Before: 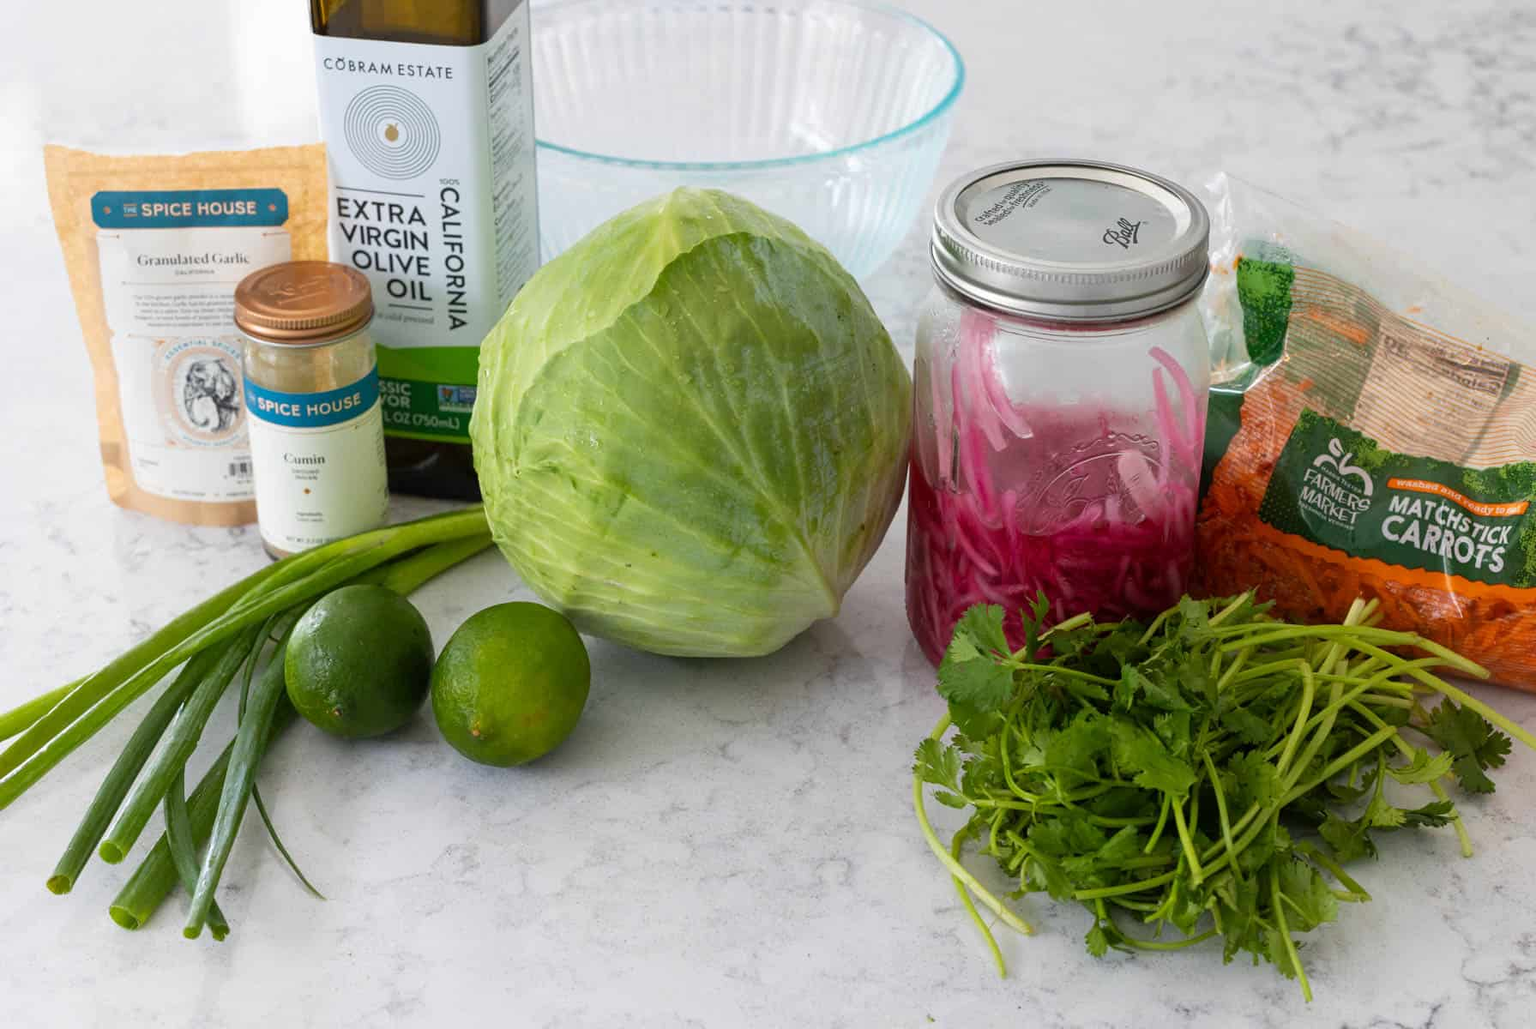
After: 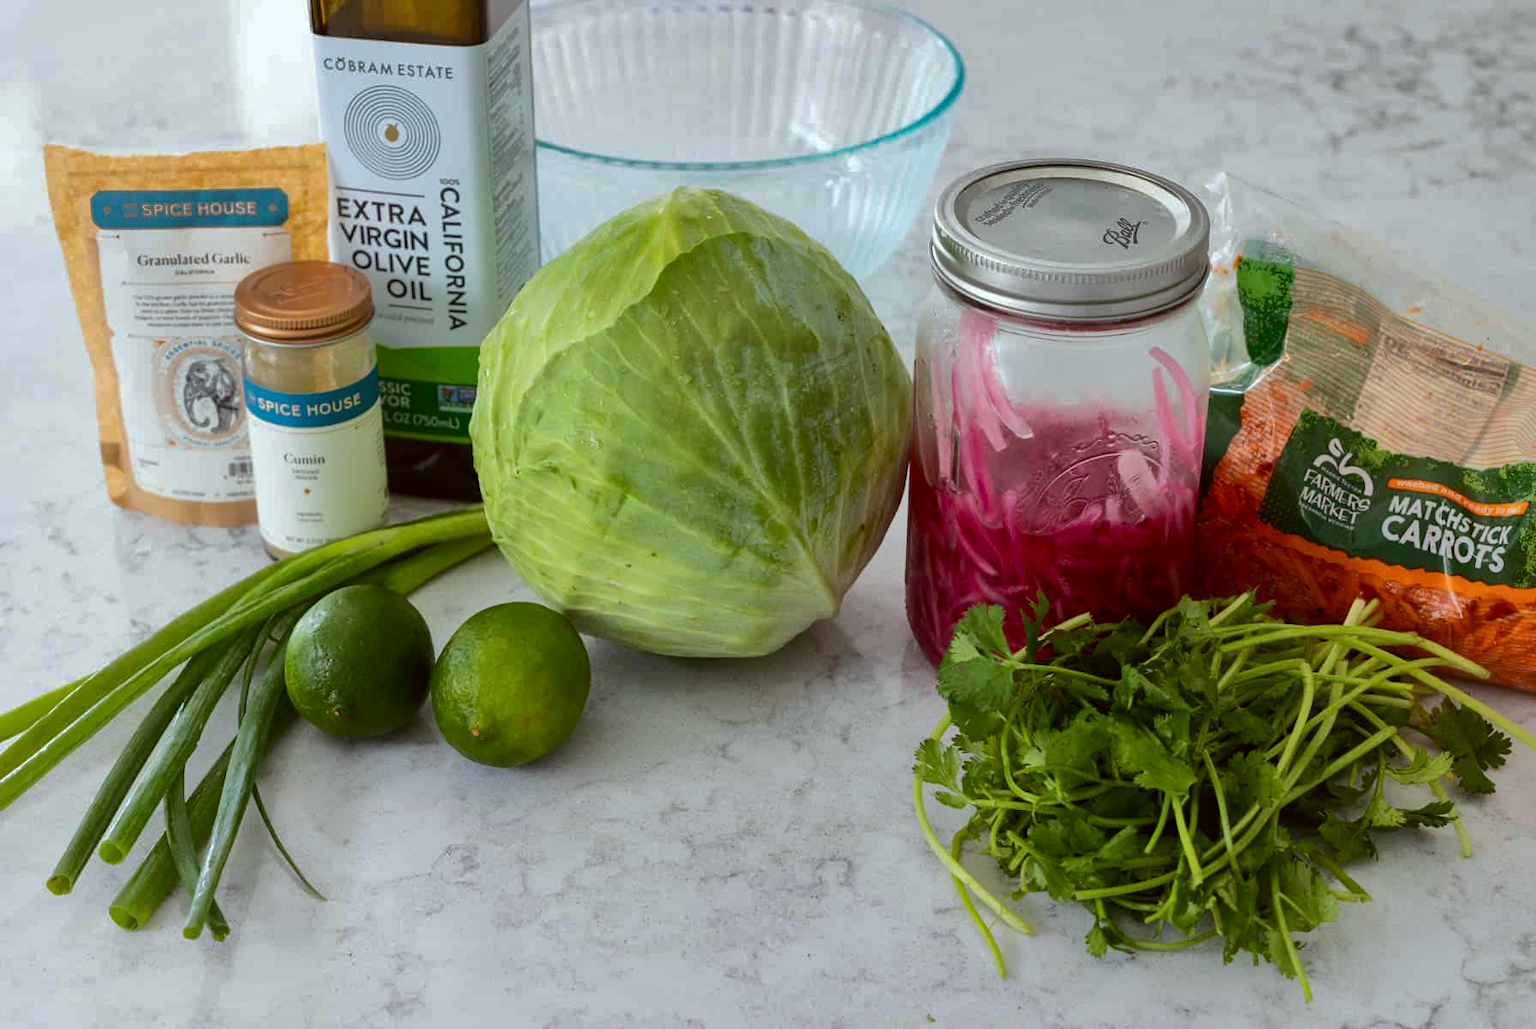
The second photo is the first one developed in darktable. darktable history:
color correction: highlights a* -5.01, highlights b* -3.25, shadows a* 3.87, shadows b* 4.2
shadows and highlights: shadows 25.82, highlights -70.45
tone curve: curves: ch0 [(0, 0) (0.055, 0.031) (0.282, 0.215) (0.729, 0.785) (1, 1)], color space Lab, independent channels, preserve colors none
